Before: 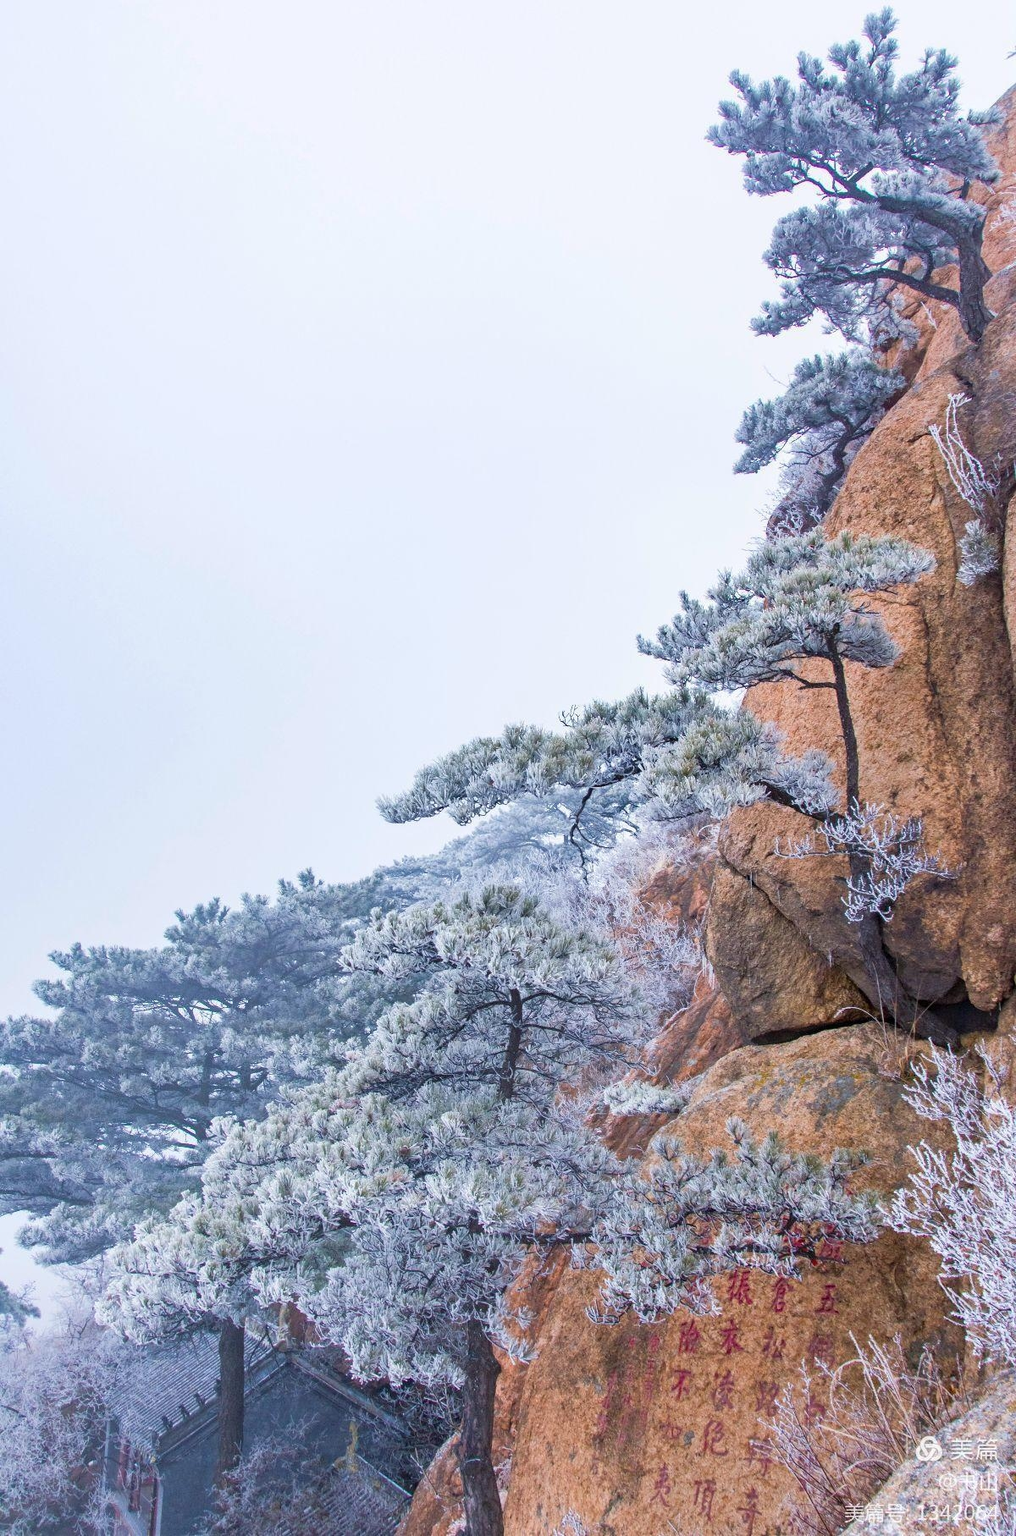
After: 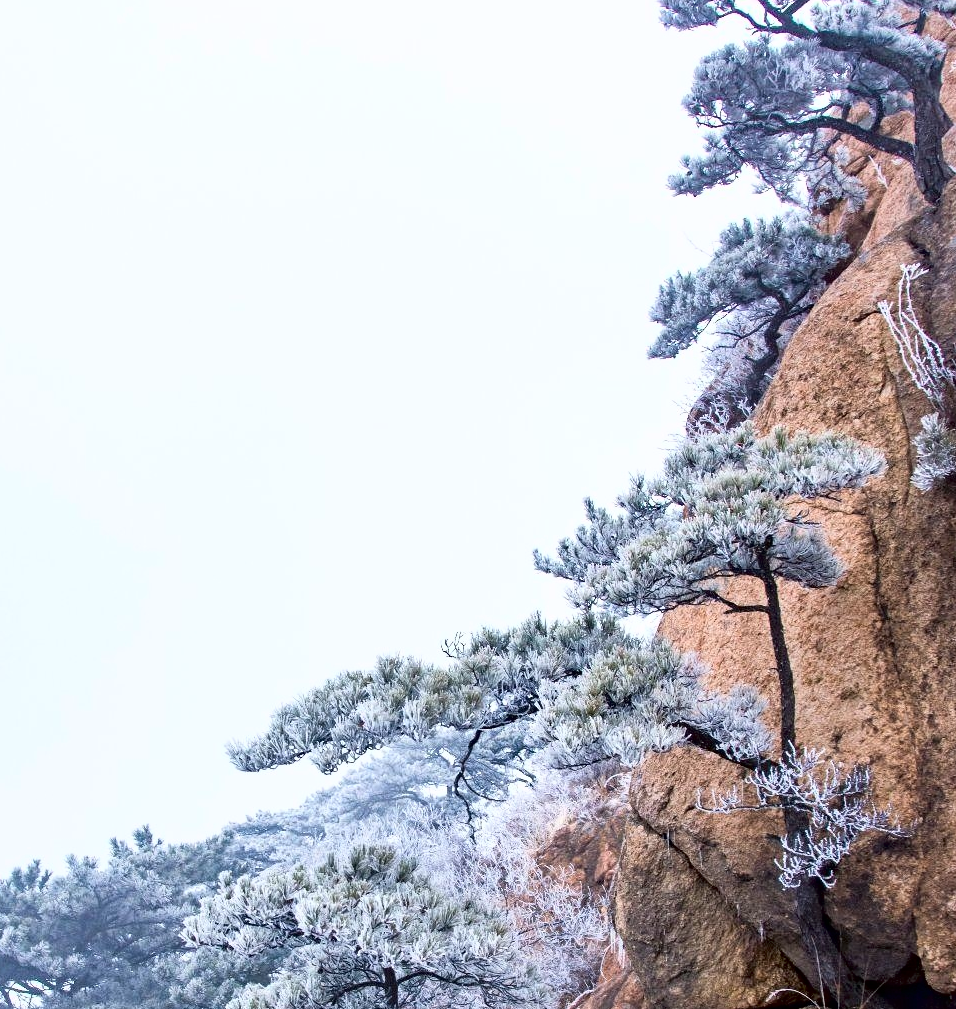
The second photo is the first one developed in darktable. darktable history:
color zones: curves: ch1 [(0, 0.469) (0.01, 0.469) (0.12, 0.446) (0.248, 0.469) (0.5, 0.5) (0.748, 0.5) (0.99, 0.469) (1, 0.469)]
crop: left 18.317%, top 11.11%, right 1.953%, bottom 33.262%
tone curve: curves: ch0 [(0, 0) (0.003, 0) (0.011, 0.001) (0.025, 0.002) (0.044, 0.004) (0.069, 0.006) (0.1, 0.009) (0.136, 0.03) (0.177, 0.076) (0.224, 0.13) (0.277, 0.202) (0.335, 0.28) (0.399, 0.367) (0.468, 0.46) (0.543, 0.562) (0.623, 0.67) (0.709, 0.787) (0.801, 0.889) (0.898, 0.972) (1, 1)], color space Lab, independent channels, preserve colors none
